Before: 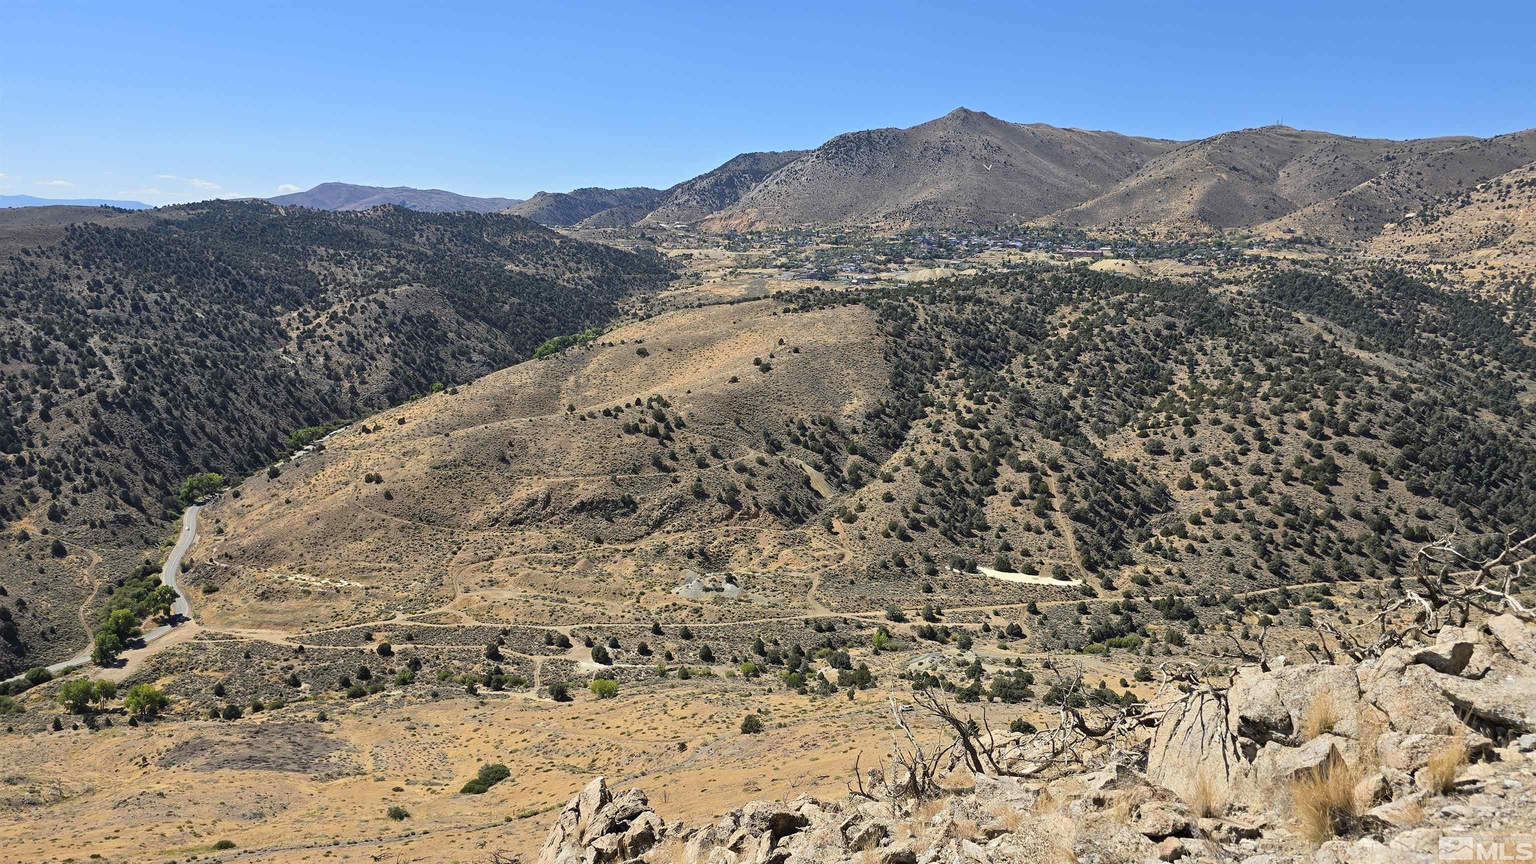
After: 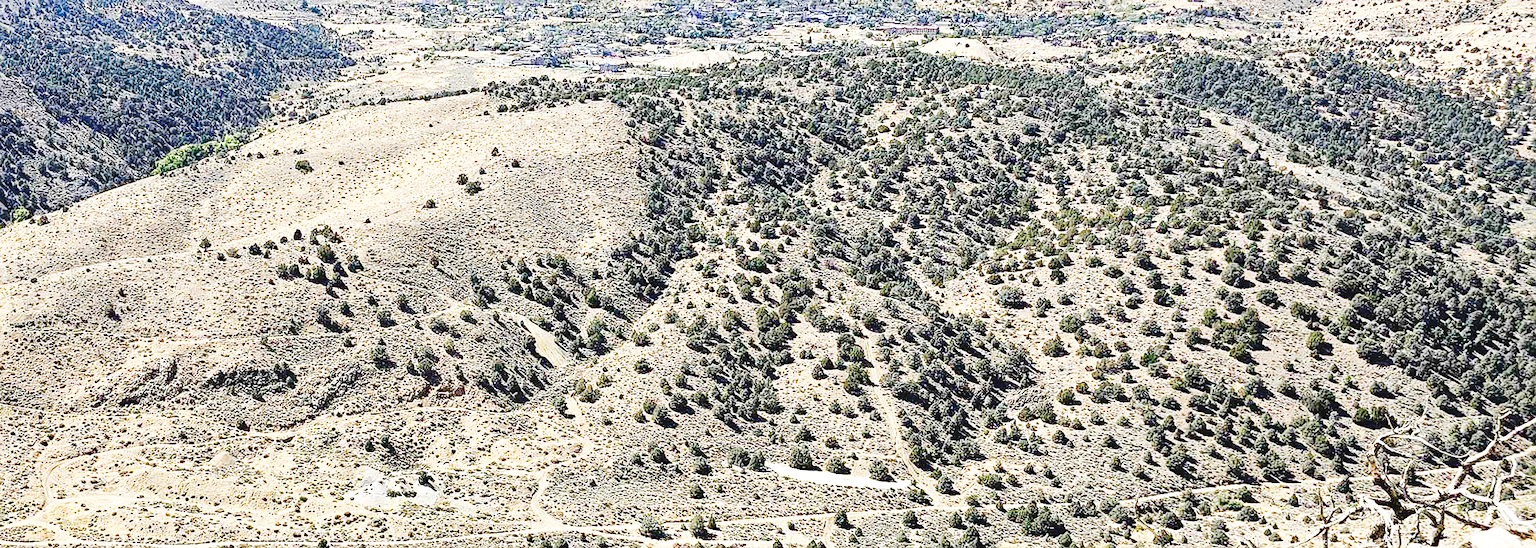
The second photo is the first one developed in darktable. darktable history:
crop and rotate: left 27.529%, top 26.874%, bottom 27.12%
sharpen: on, module defaults
tone equalizer: -8 EV -0.403 EV, -7 EV -0.385 EV, -6 EV -0.366 EV, -5 EV -0.241 EV, -3 EV 0.215 EV, -2 EV 0.339 EV, -1 EV 0.383 EV, +0 EV 0.39 EV, smoothing diameter 24.95%, edges refinement/feathering 7.56, preserve details guided filter
base curve: curves: ch0 [(0, 0.003) (0.001, 0.002) (0.006, 0.004) (0.02, 0.022) (0.048, 0.086) (0.094, 0.234) (0.162, 0.431) (0.258, 0.629) (0.385, 0.8) (0.548, 0.918) (0.751, 0.988) (1, 1)], preserve colors none
color calibration: gray › normalize channels true, illuminant same as pipeline (D50), x 0.346, y 0.358, temperature 4973.54 K, gamut compression 0.02
tone curve: curves: ch0 [(0, 0) (0.003, 0.039) (0.011, 0.042) (0.025, 0.048) (0.044, 0.058) (0.069, 0.071) (0.1, 0.089) (0.136, 0.114) (0.177, 0.146) (0.224, 0.199) (0.277, 0.27) (0.335, 0.364) (0.399, 0.47) (0.468, 0.566) (0.543, 0.643) (0.623, 0.73) (0.709, 0.8) (0.801, 0.863) (0.898, 0.925) (1, 1)], preserve colors none
